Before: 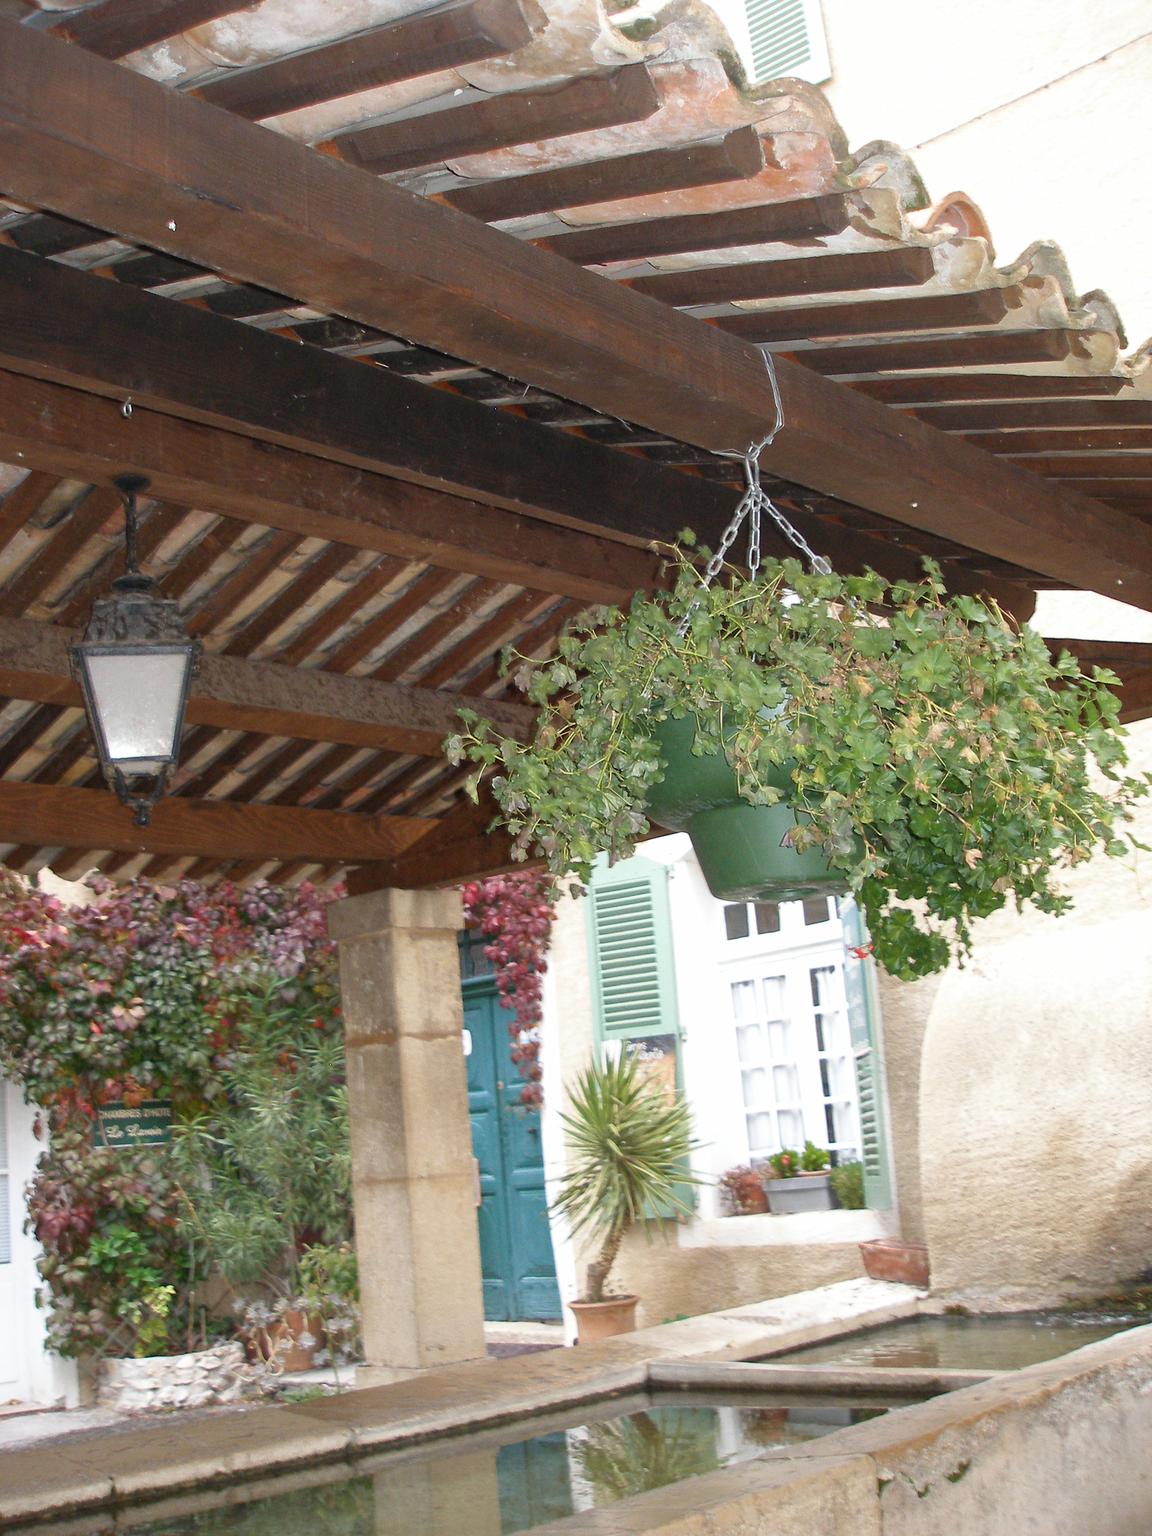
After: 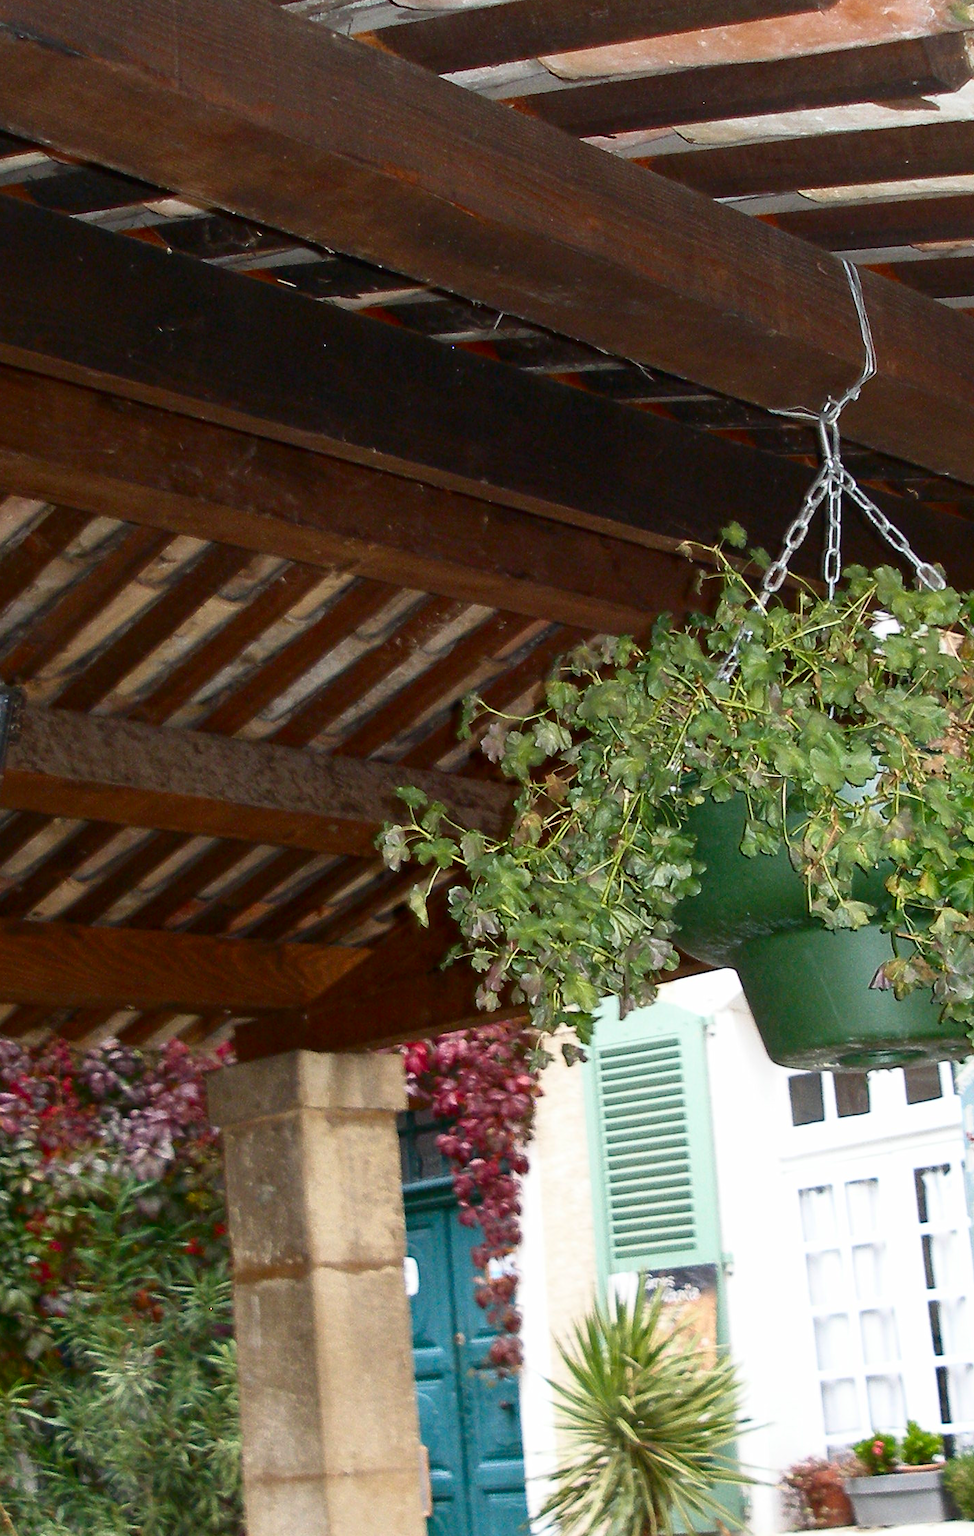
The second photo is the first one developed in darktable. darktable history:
crop: left 16.202%, top 11.208%, right 26.045%, bottom 20.557%
contrast brightness saturation: contrast 0.19, brightness -0.11, saturation 0.21
